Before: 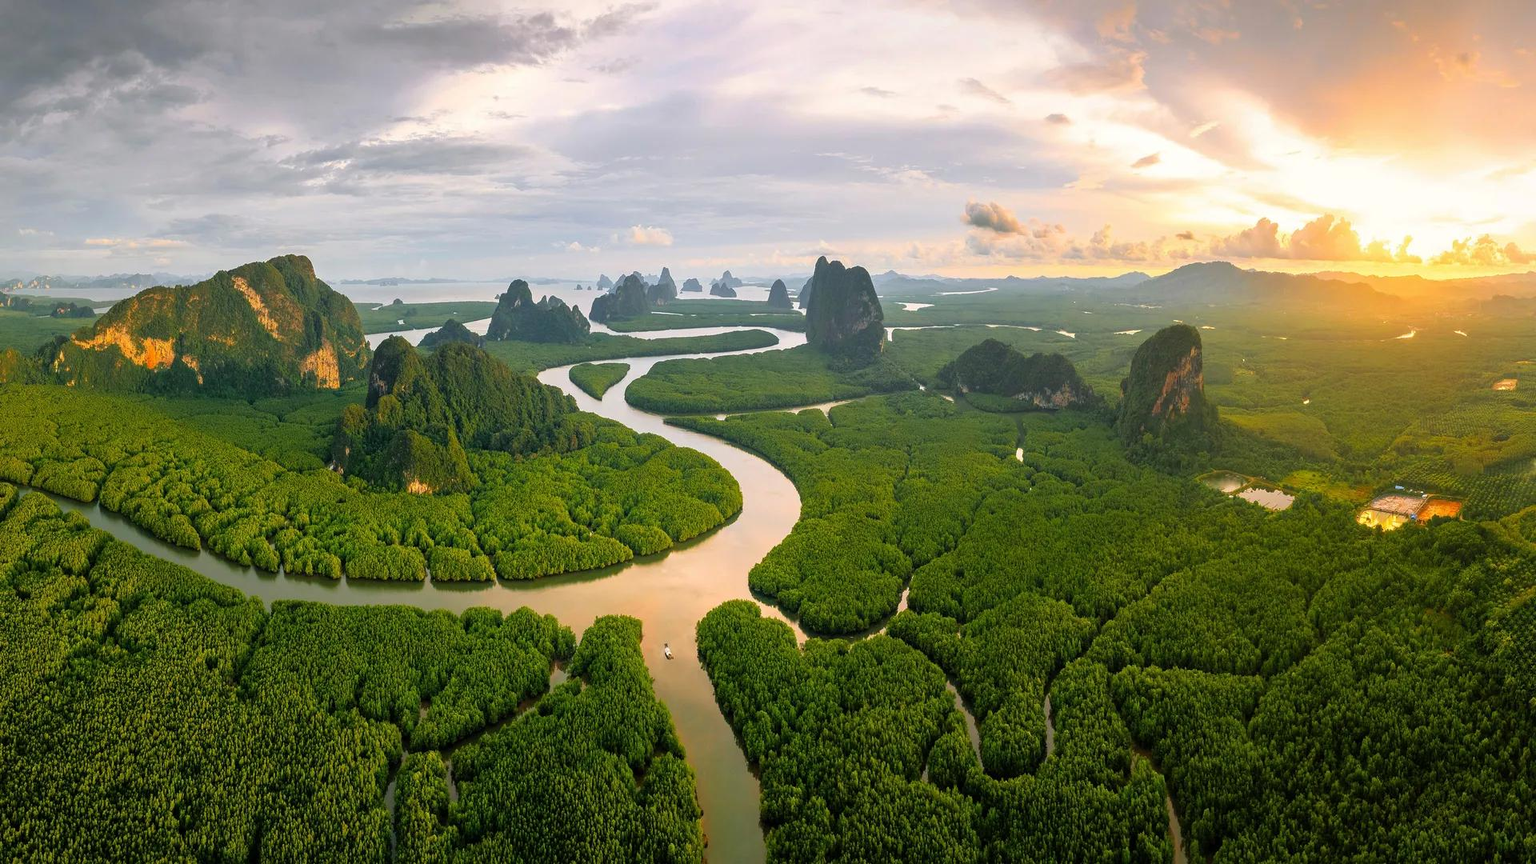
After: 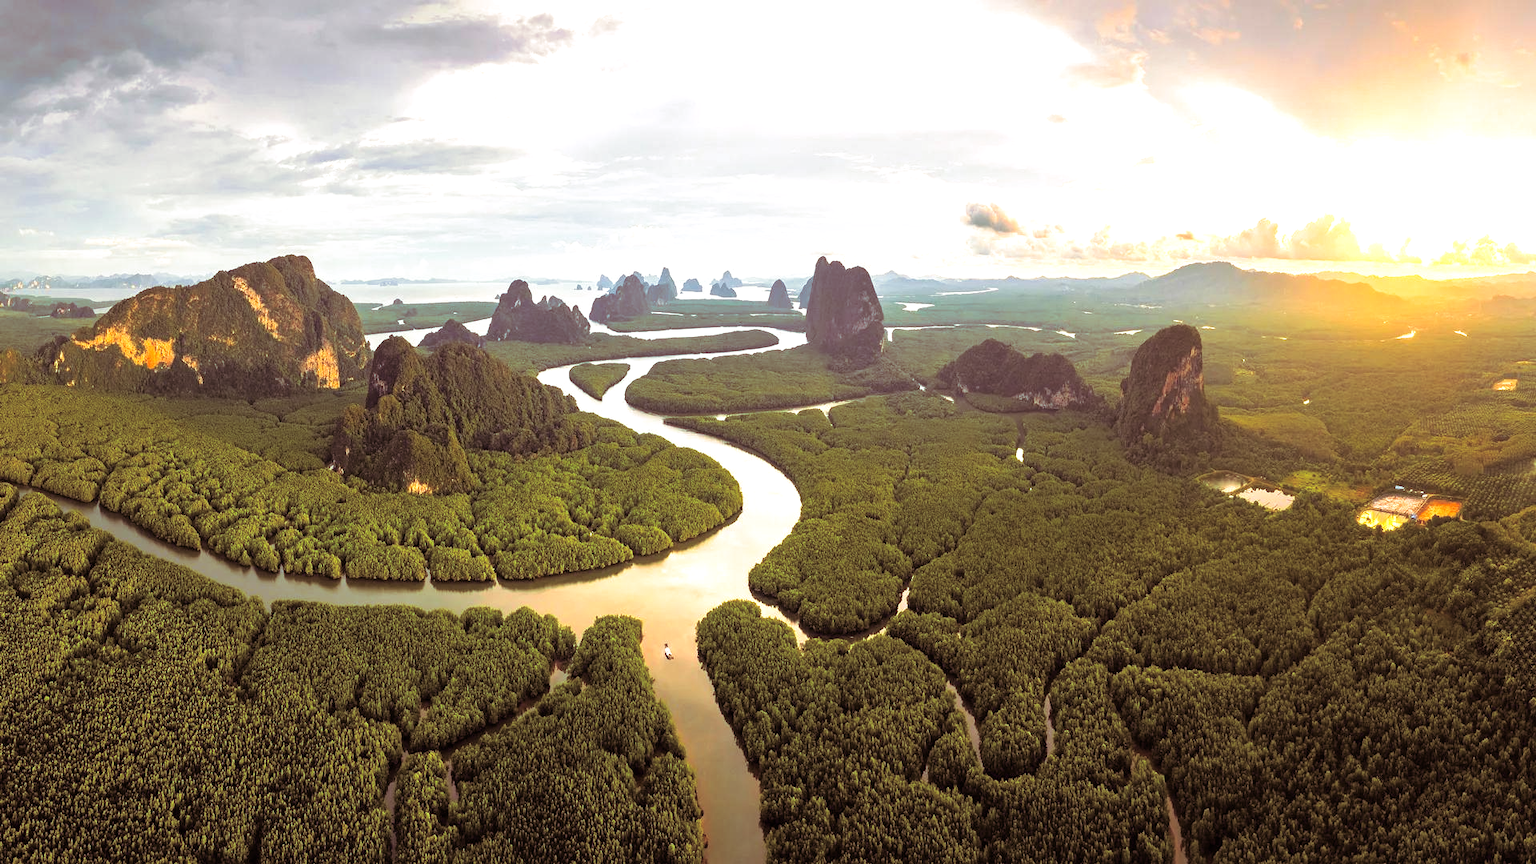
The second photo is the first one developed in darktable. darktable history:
split-toning: on, module defaults
exposure: black level correction 0, exposure 0.7 EV, compensate exposure bias true, compensate highlight preservation false
